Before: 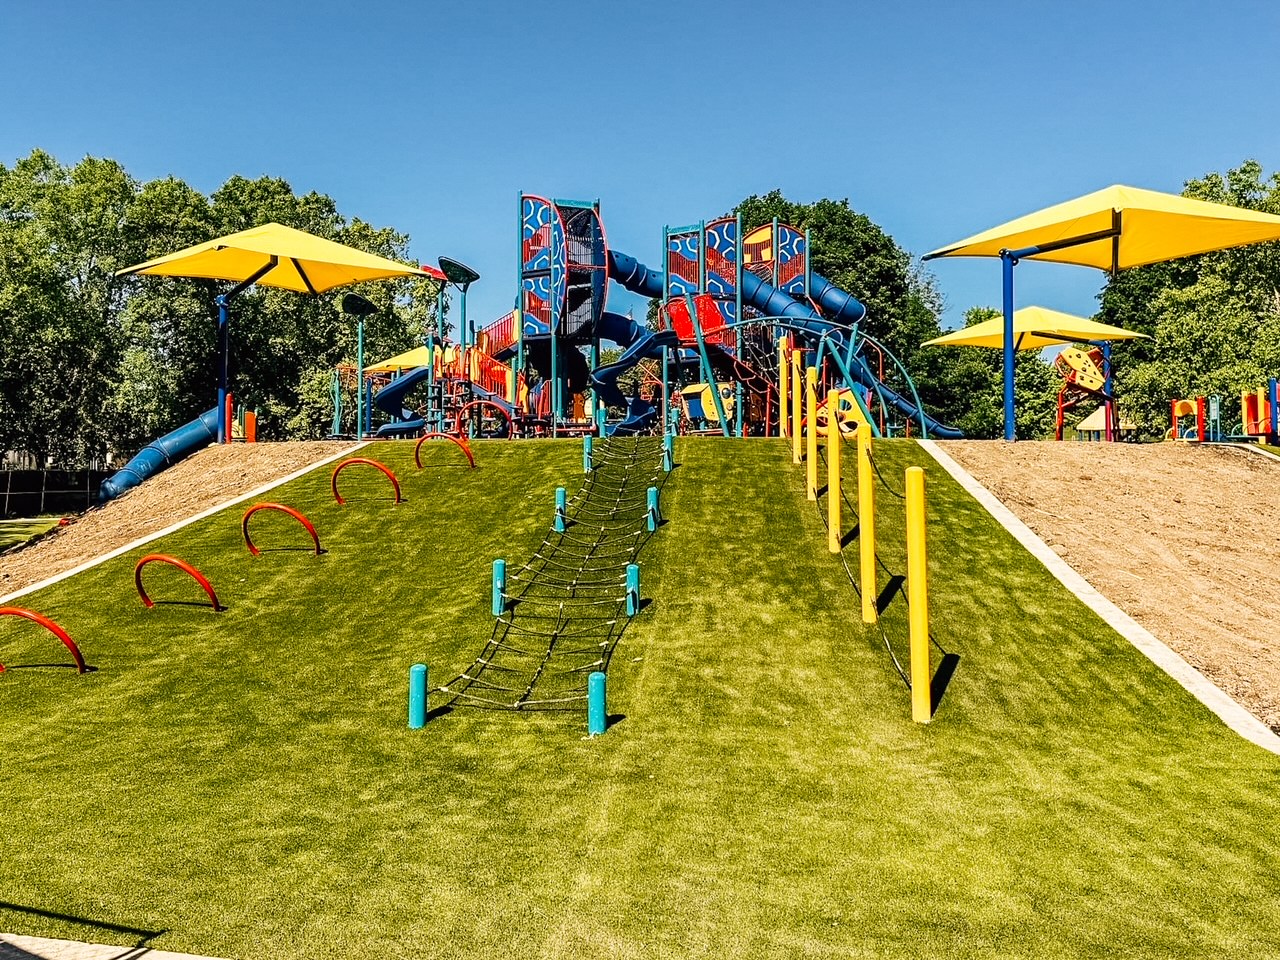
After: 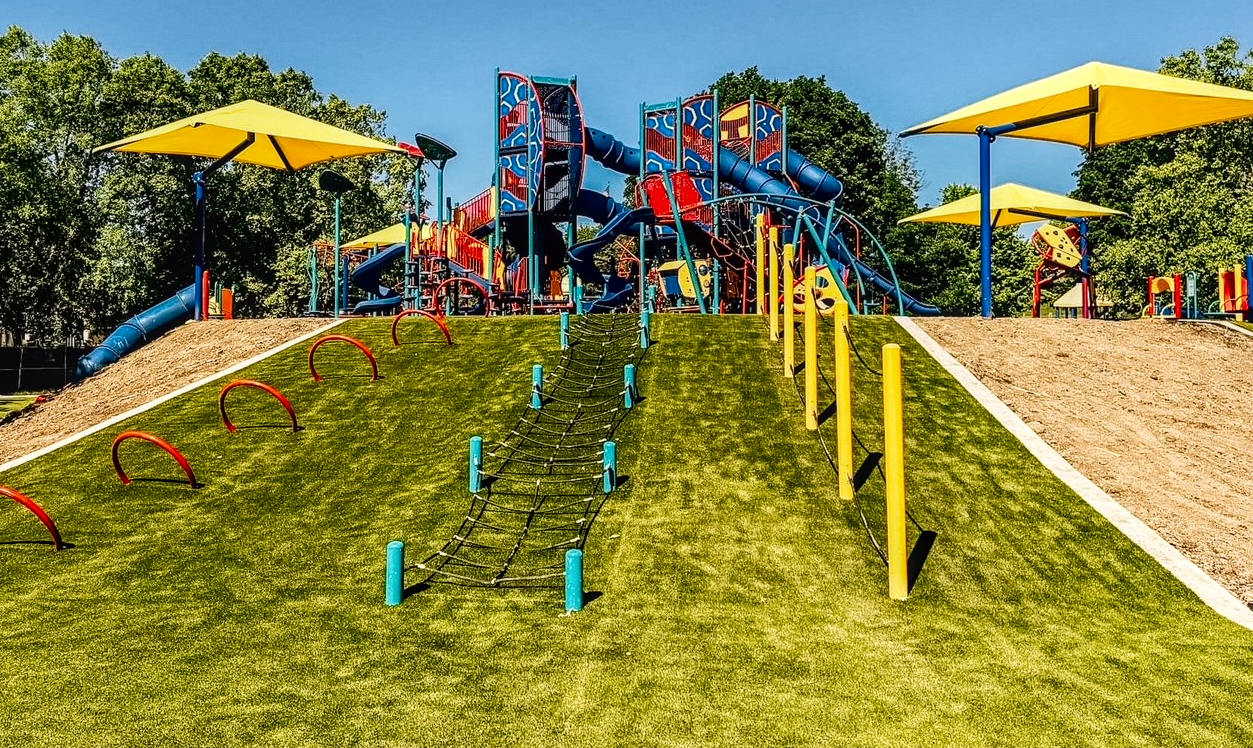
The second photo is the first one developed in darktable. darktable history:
tone curve: curves: ch0 [(0, 0) (0.003, 0.019) (0.011, 0.019) (0.025, 0.022) (0.044, 0.026) (0.069, 0.032) (0.1, 0.052) (0.136, 0.081) (0.177, 0.123) (0.224, 0.17) (0.277, 0.219) (0.335, 0.276) (0.399, 0.344) (0.468, 0.421) (0.543, 0.508) (0.623, 0.604) (0.709, 0.705) (0.801, 0.797) (0.898, 0.894) (1, 1)], color space Lab, independent channels, preserve colors none
local contrast: on, module defaults
crop and rotate: left 1.807%, top 12.837%, right 0.289%, bottom 9.145%
